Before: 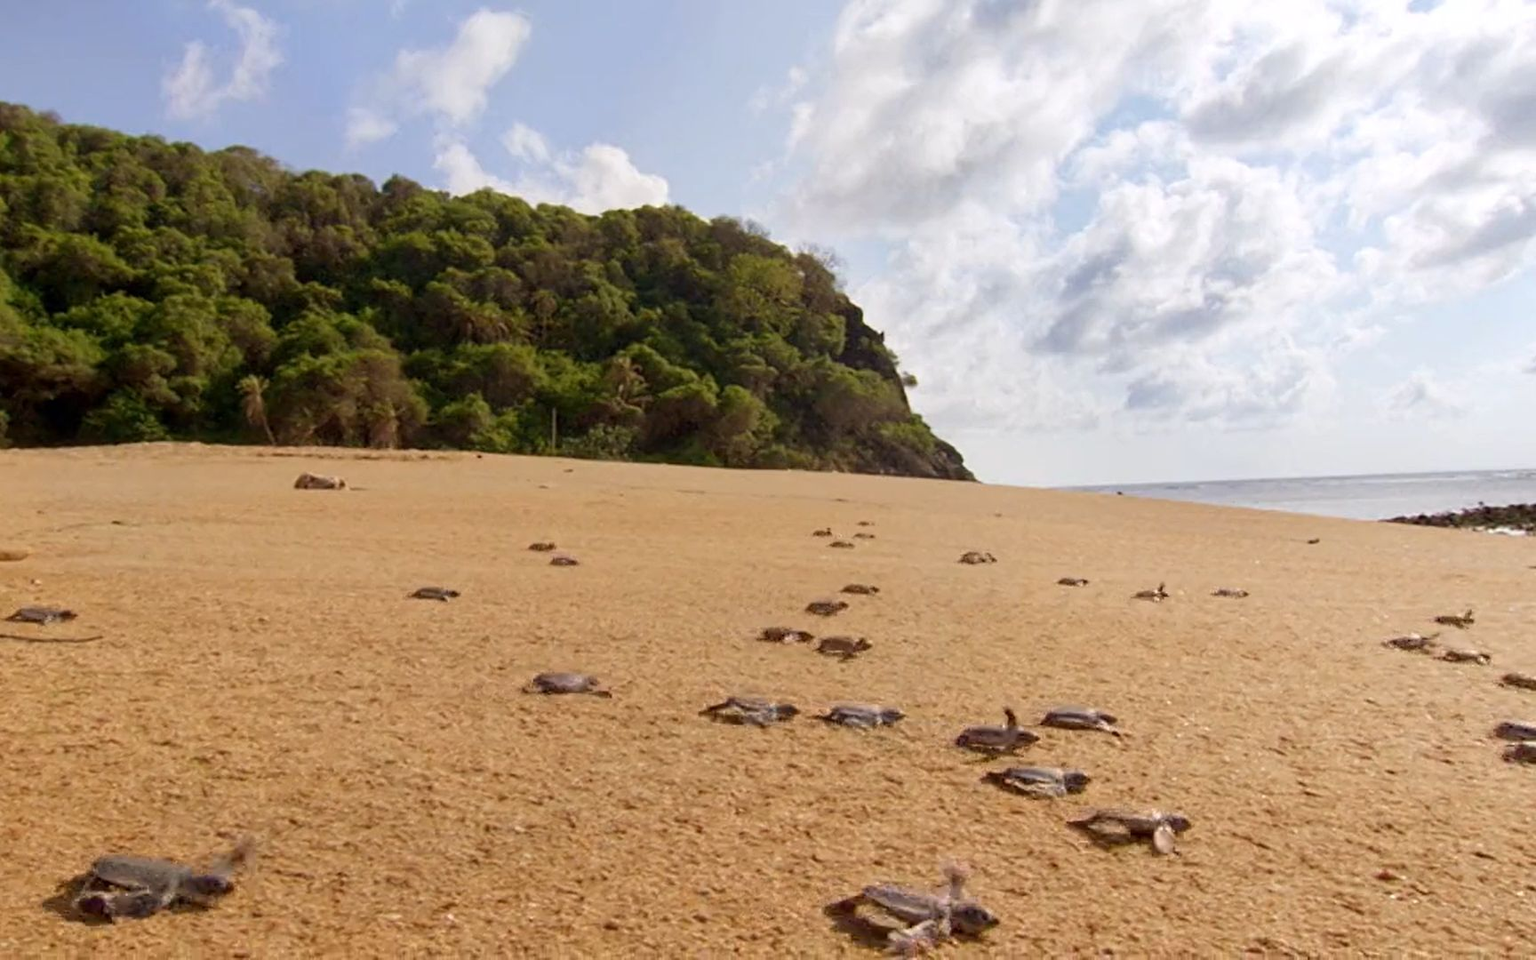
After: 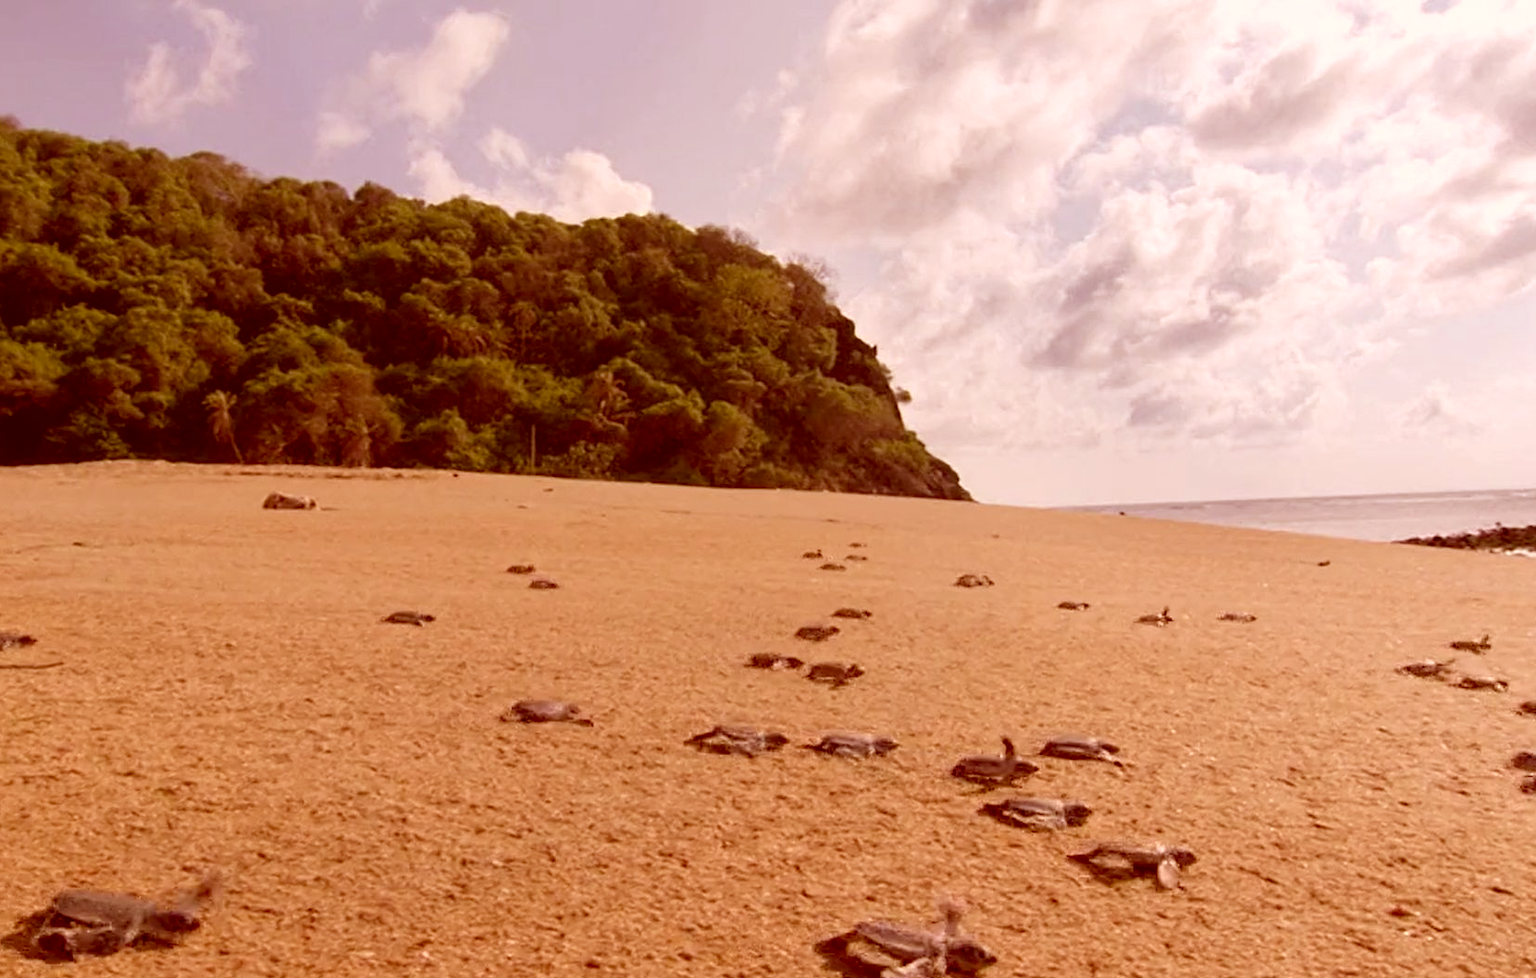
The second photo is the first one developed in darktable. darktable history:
color correction: highlights a* 9.31, highlights b* 8.55, shadows a* 39.97, shadows b* 39.26, saturation 0.787
crop and rotate: left 2.726%, right 1.159%, bottom 2.021%
